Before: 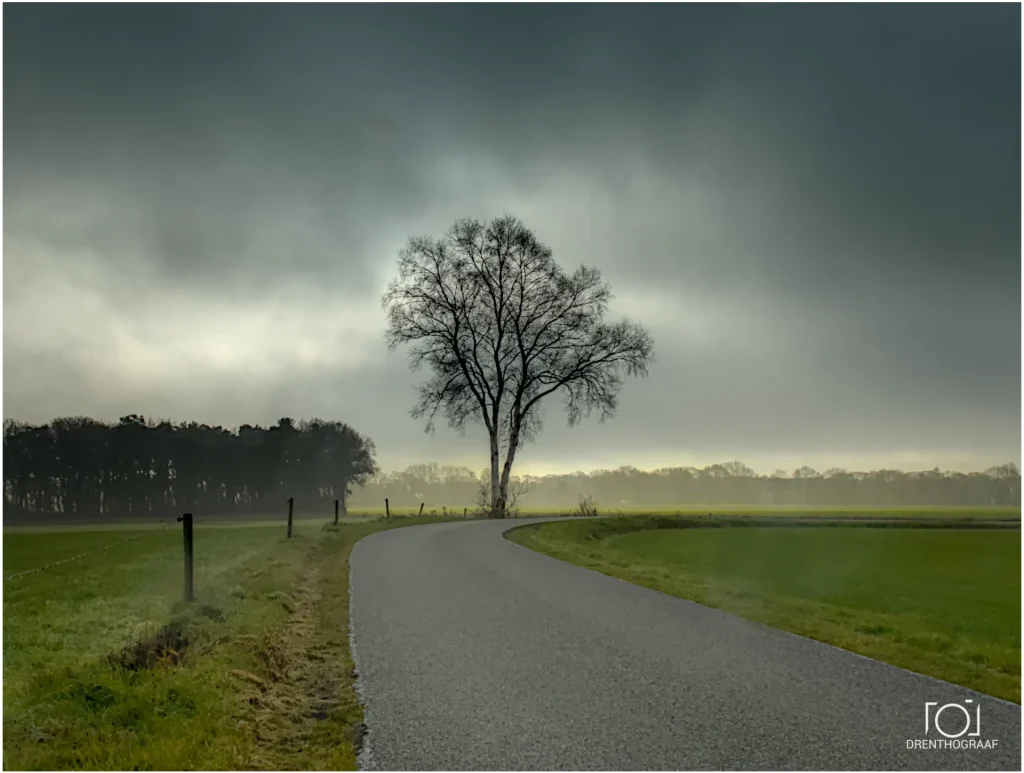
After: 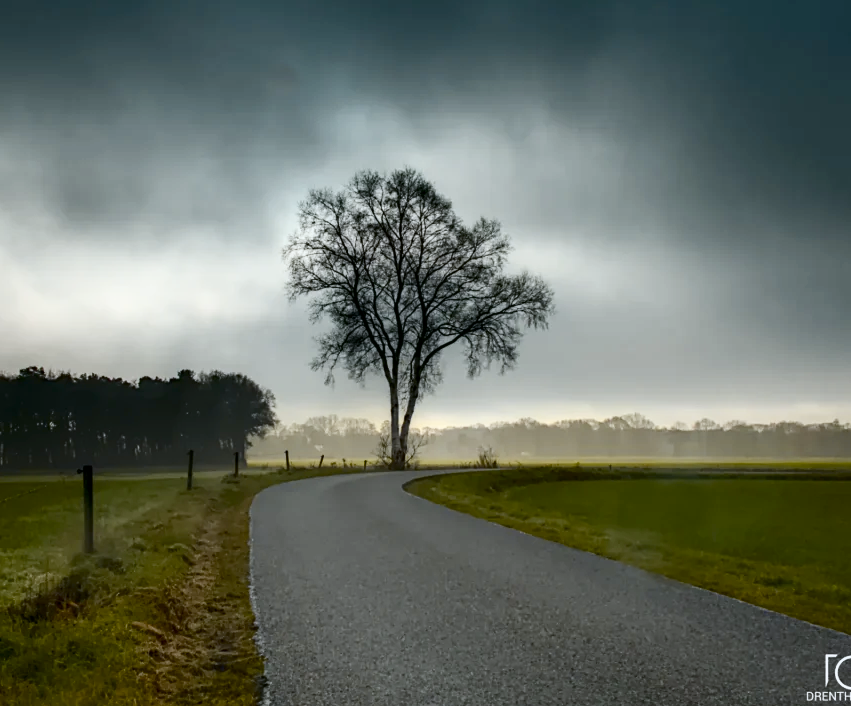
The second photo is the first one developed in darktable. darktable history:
color balance rgb: perceptual saturation grading › global saturation 20%, perceptual saturation grading › highlights -49.091%, perceptual saturation grading › shadows 25.349%, hue shift -11.39°
crop: left 9.834%, top 6.301%, right 6.971%, bottom 2.326%
contrast brightness saturation: contrast 0.281
color calibration: illuminant as shot in camera, x 0.358, y 0.373, temperature 4628.91 K
